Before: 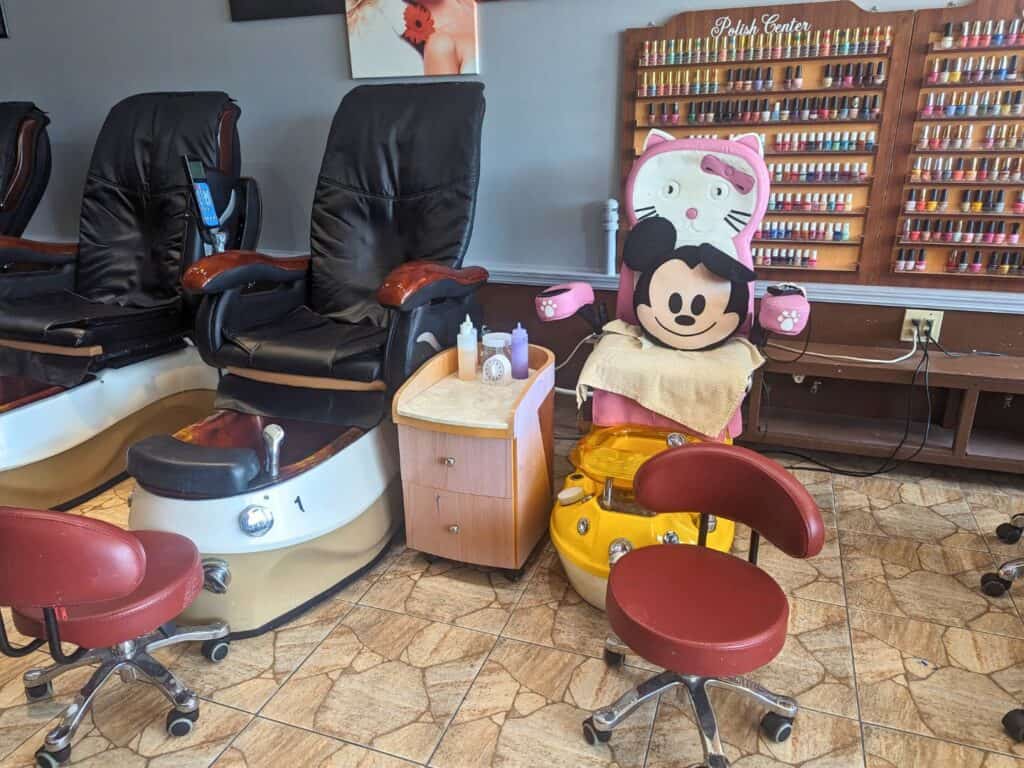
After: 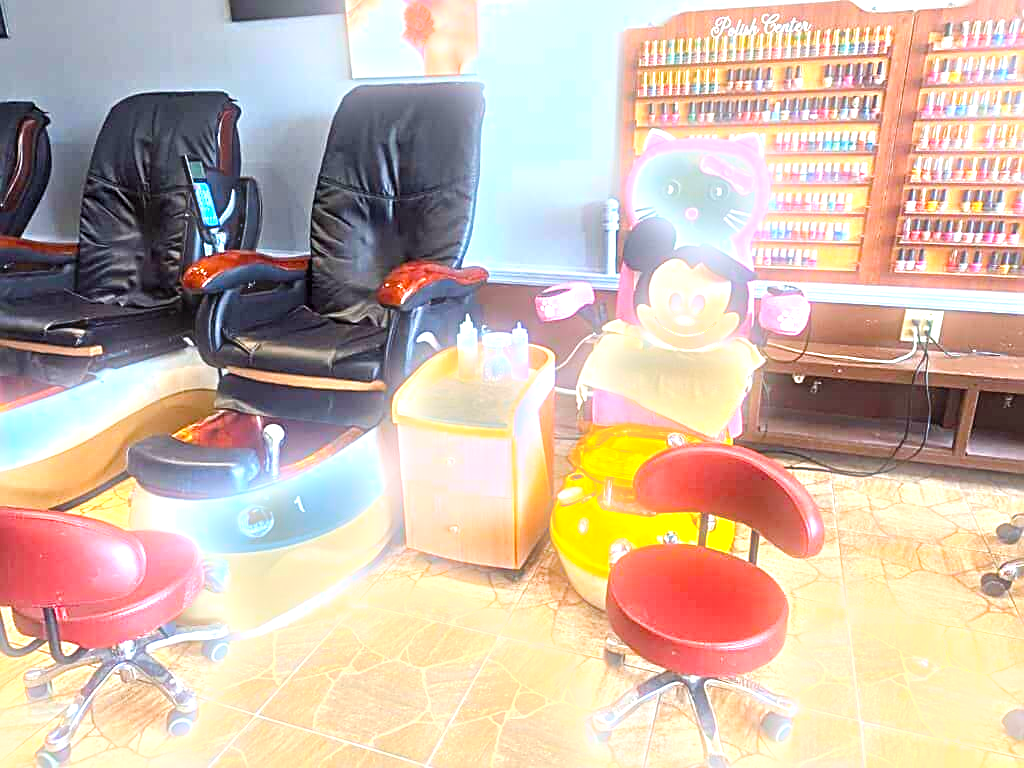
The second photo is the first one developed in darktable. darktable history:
color balance: lift [1, 1, 0.999, 1.001], gamma [1, 1.003, 1.005, 0.995], gain [1, 0.992, 0.988, 1.012], contrast 5%, output saturation 110%
exposure: black level correction 0, exposure 1.55 EV, compensate exposure bias true, compensate highlight preservation false
bloom: size 5%, threshold 95%, strength 15%
sharpen: radius 2.531, amount 0.628
color balance rgb: perceptual saturation grading › global saturation 20%, perceptual saturation grading › highlights -25%, perceptual saturation grading › shadows 25%
